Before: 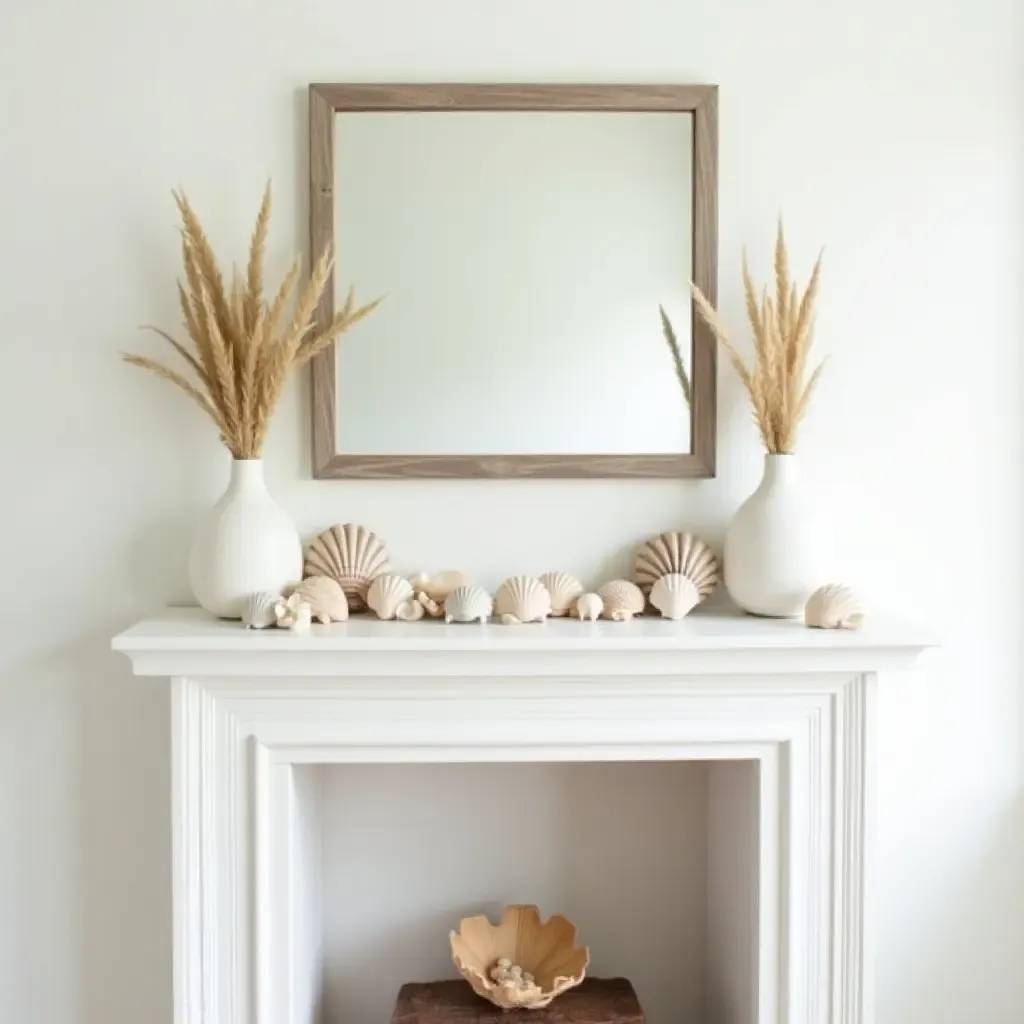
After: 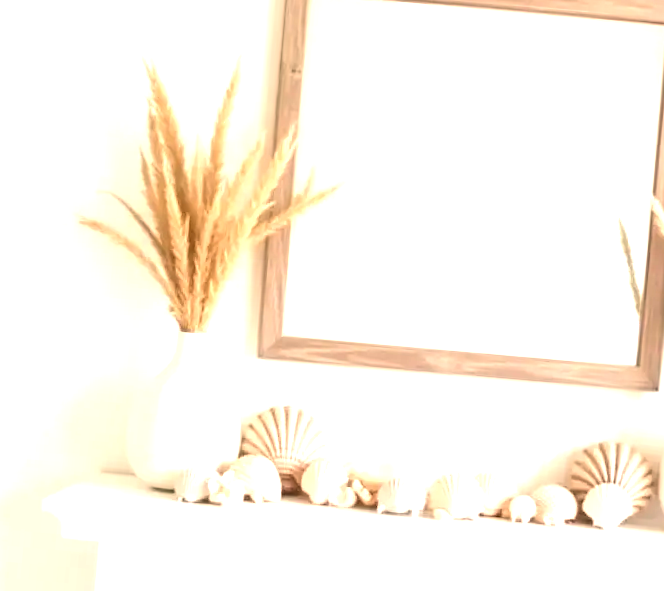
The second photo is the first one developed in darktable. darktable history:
crop and rotate: angle -4.99°, left 2.122%, top 6.945%, right 27.566%, bottom 30.519%
white balance: red 1.127, blue 0.943
exposure: black level correction 0, exposure 1.2 EV, compensate exposure bias true, compensate highlight preservation false
